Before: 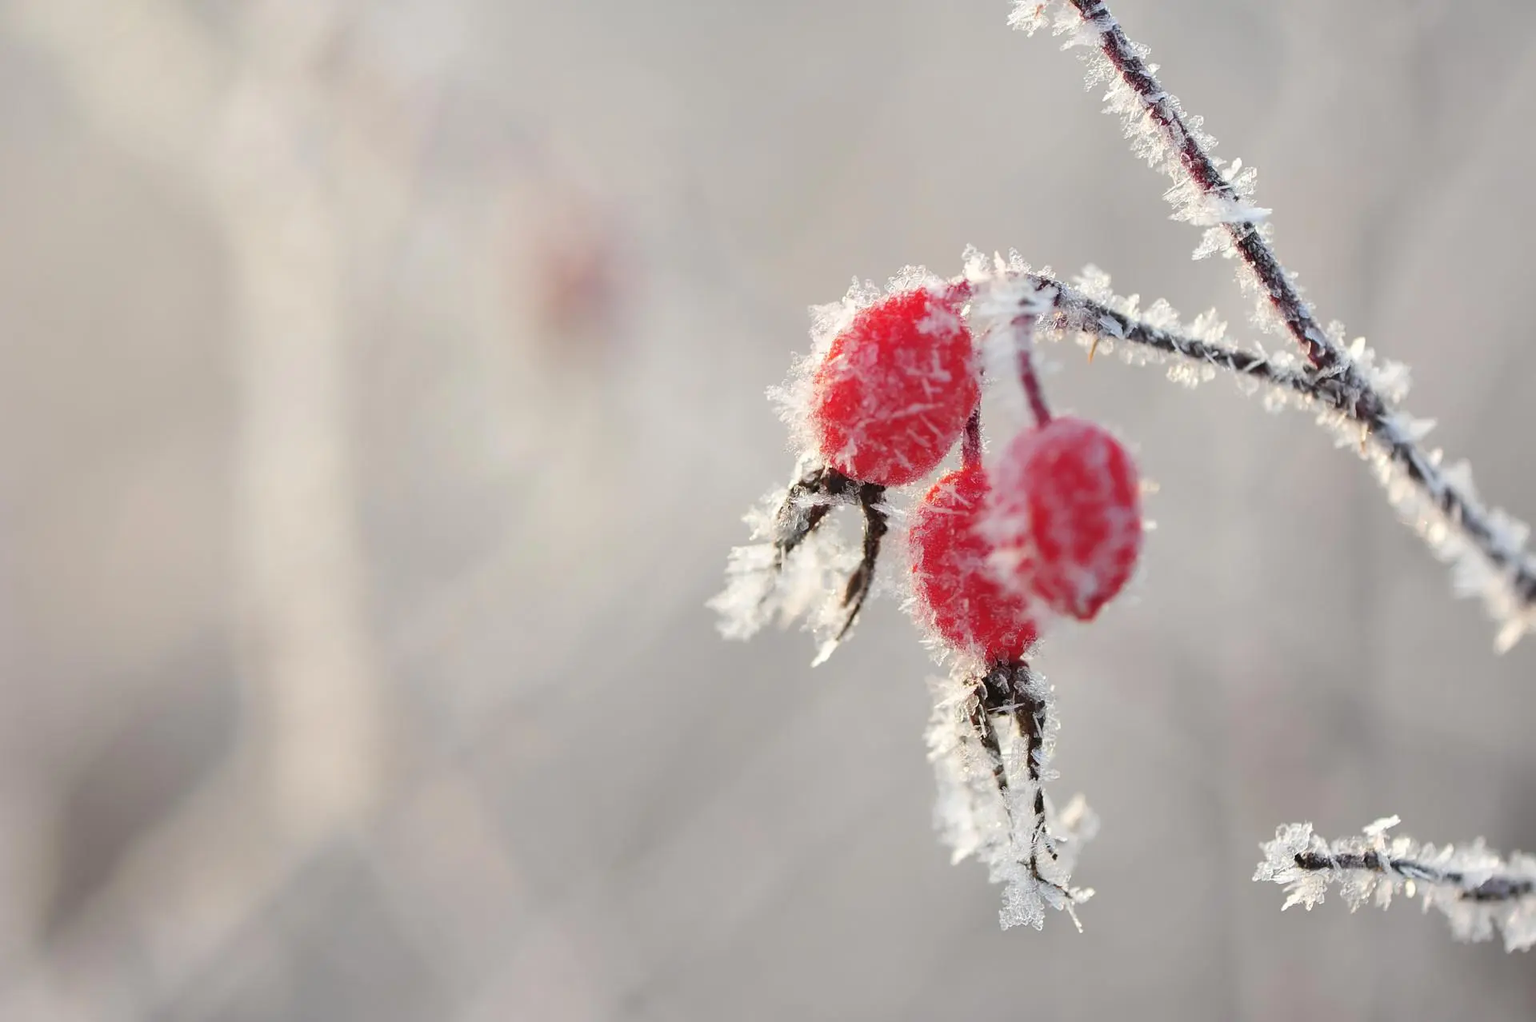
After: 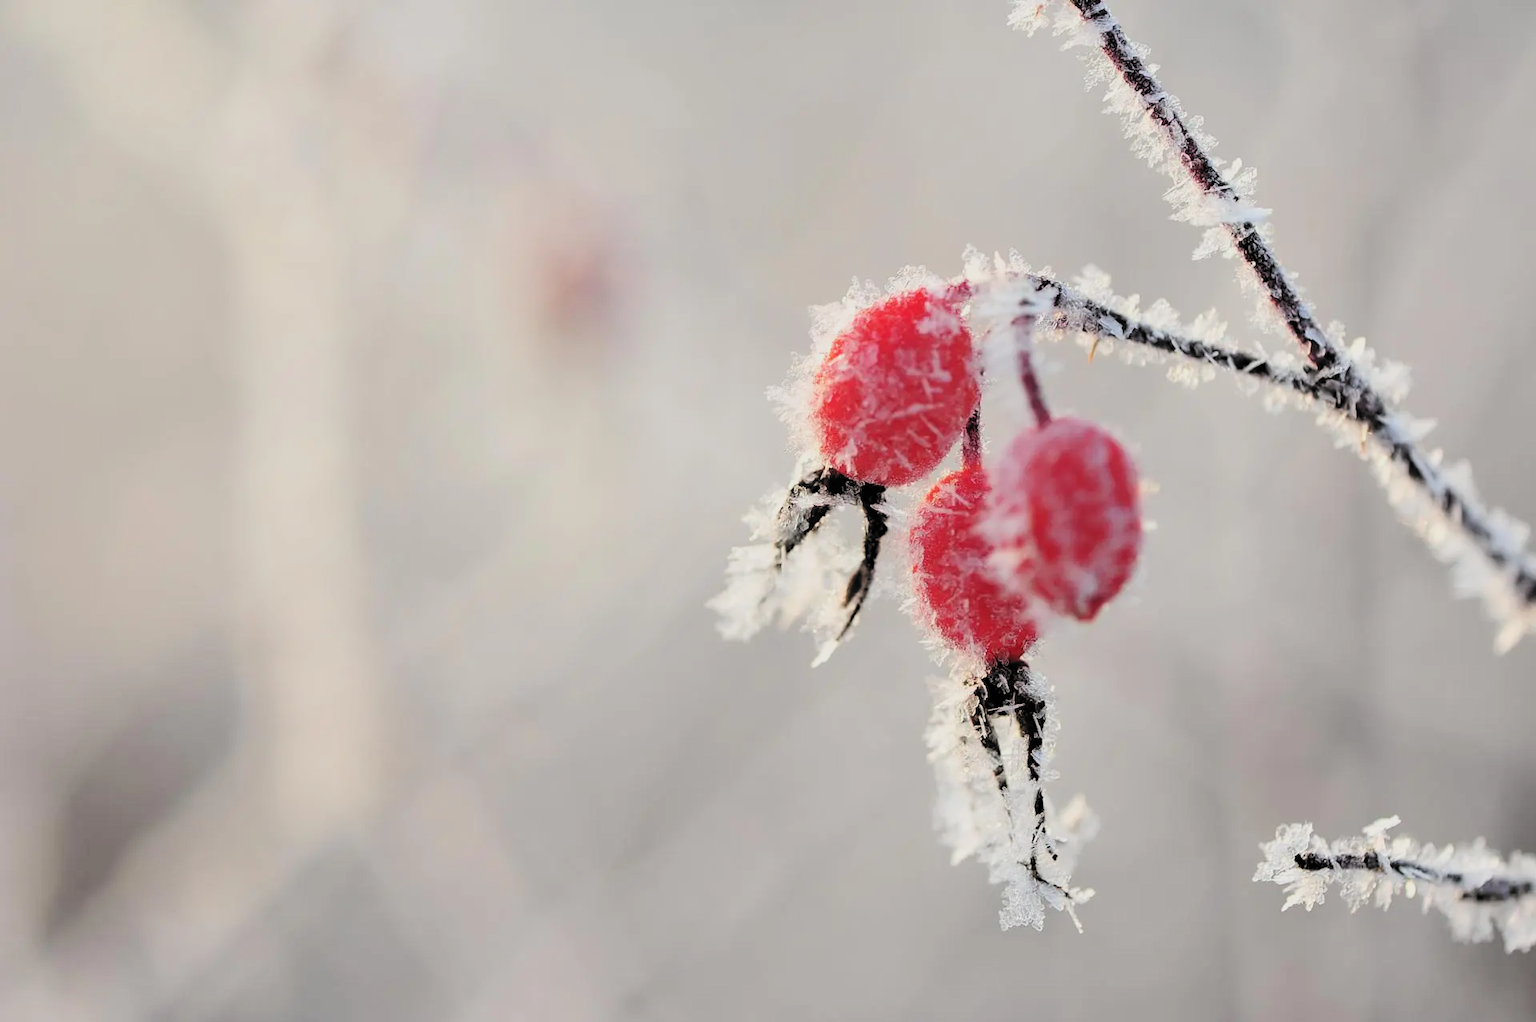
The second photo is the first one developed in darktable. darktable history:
filmic rgb: black relative exposure -5.01 EV, white relative exposure 3.97 EV, hardness 2.89, contrast 1.387, highlights saturation mix -30.51%, color science v6 (2022)
